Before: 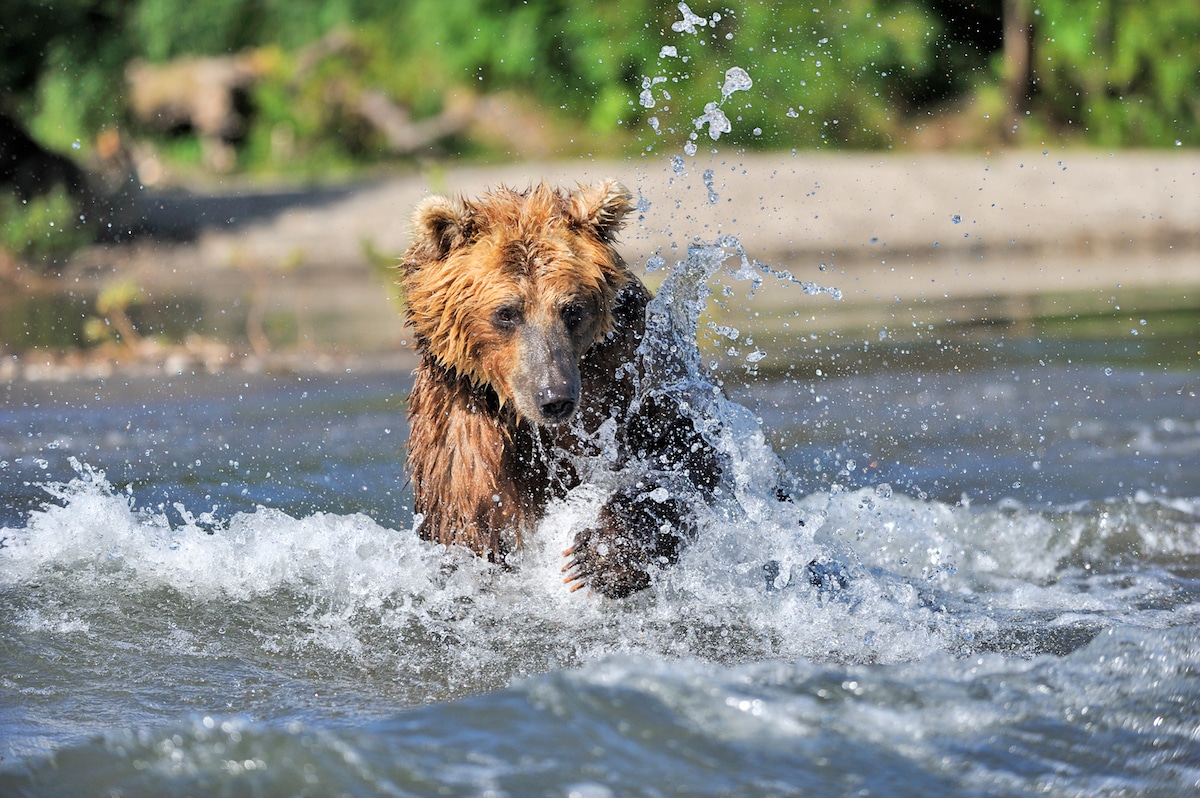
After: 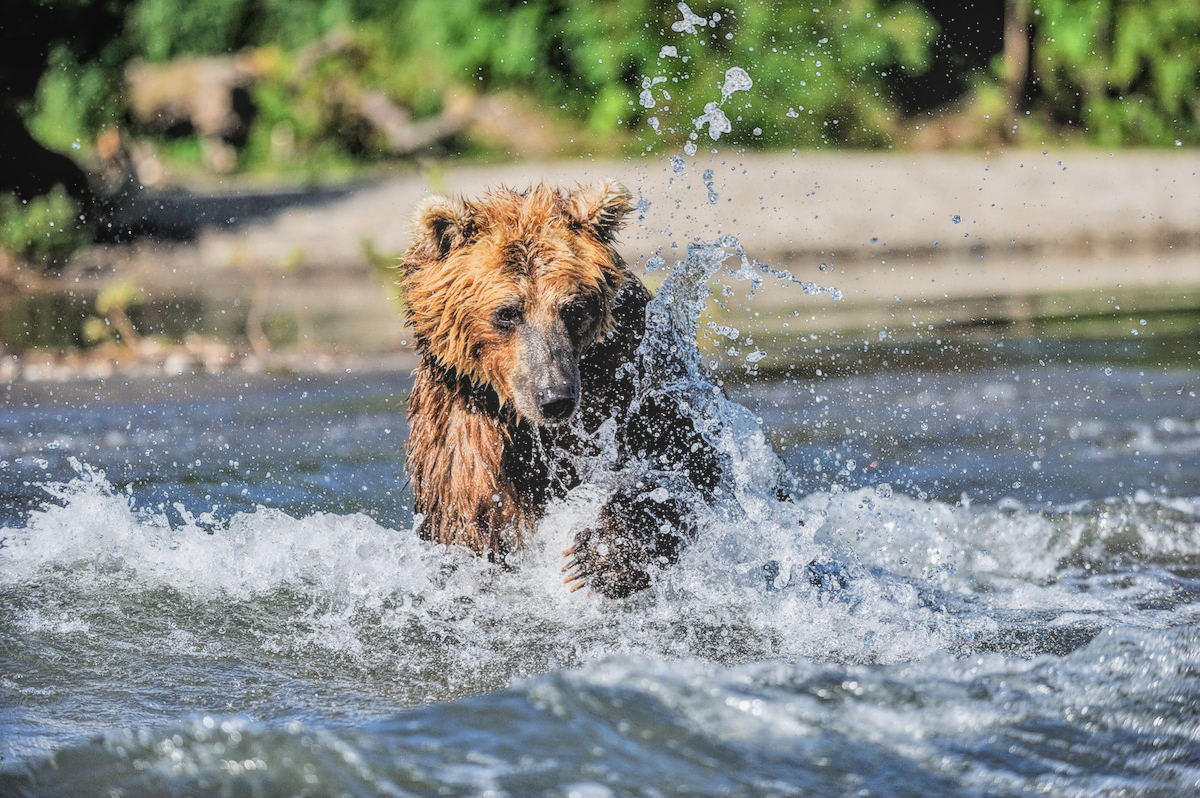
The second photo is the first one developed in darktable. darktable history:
local contrast: highlights 67%, shadows 34%, detail 167%, midtone range 0.2
filmic rgb: black relative exposure -5.05 EV, white relative exposure 3.55 EV, hardness 3.16, contrast 1.386, highlights saturation mix -29.49%
color zones: curves: ch0 [(0, 0.5) (0.143, 0.5) (0.286, 0.5) (0.429, 0.5) (0.571, 0.5) (0.714, 0.476) (0.857, 0.5) (1, 0.5)]; ch2 [(0, 0.5) (0.143, 0.5) (0.286, 0.5) (0.429, 0.5) (0.571, 0.5) (0.714, 0.487) (0.857, 0.5) (1, 0.5)]
